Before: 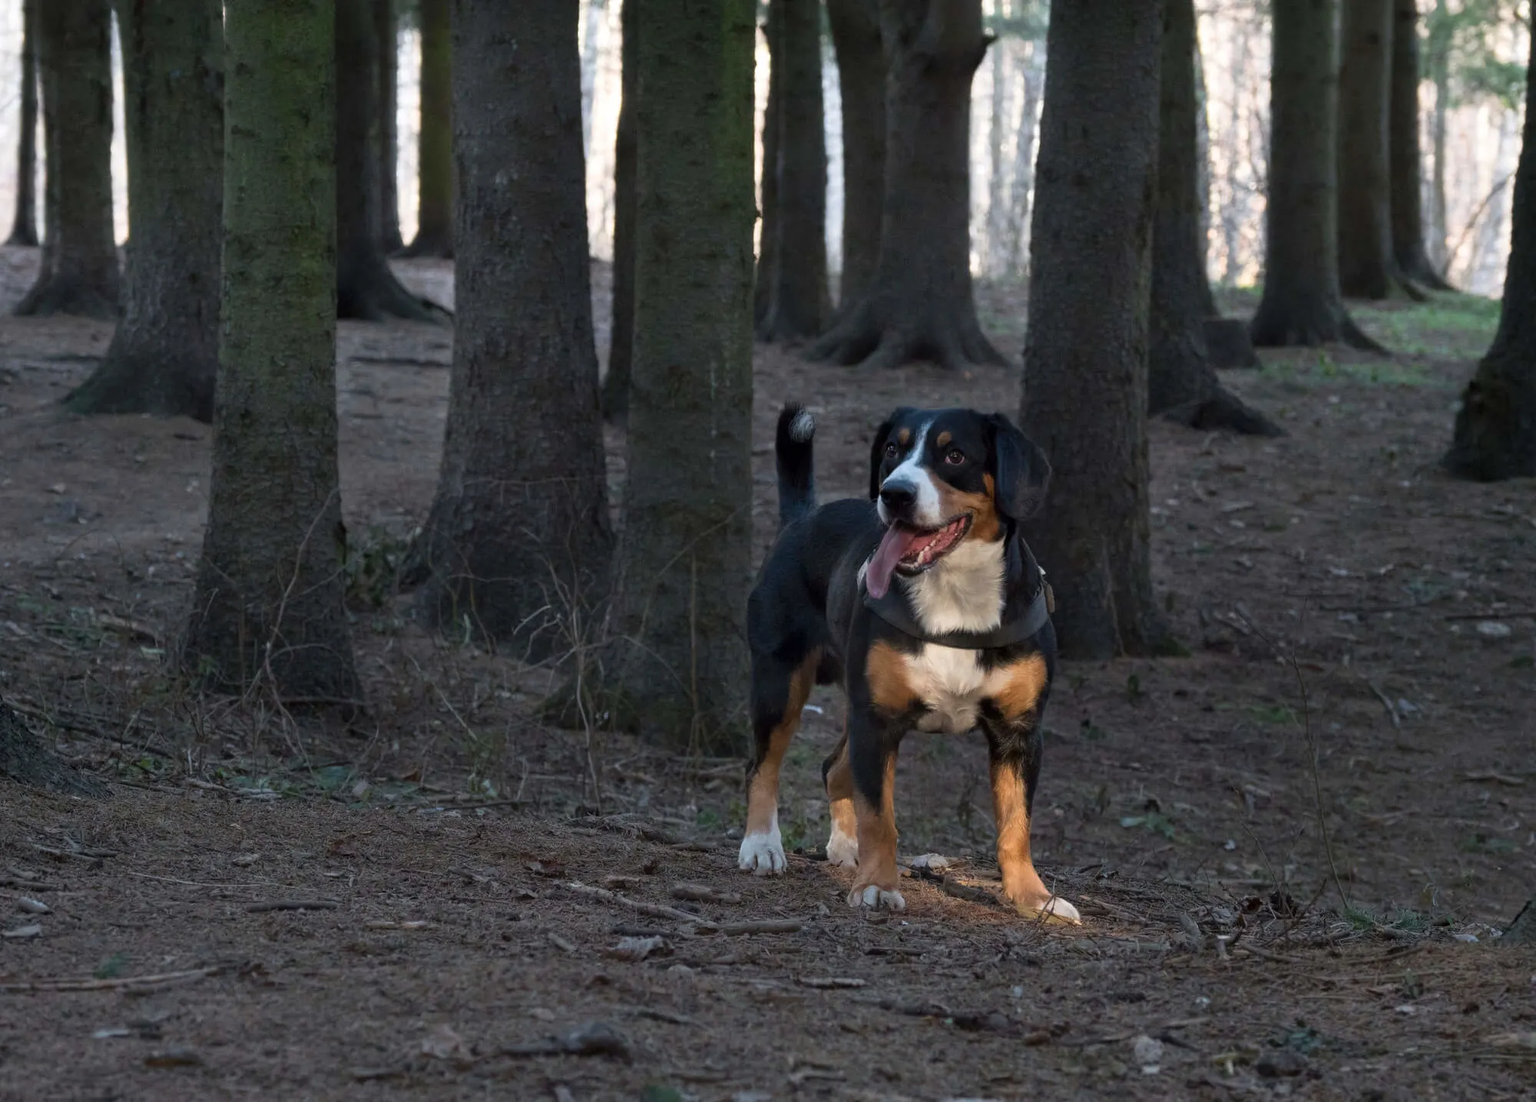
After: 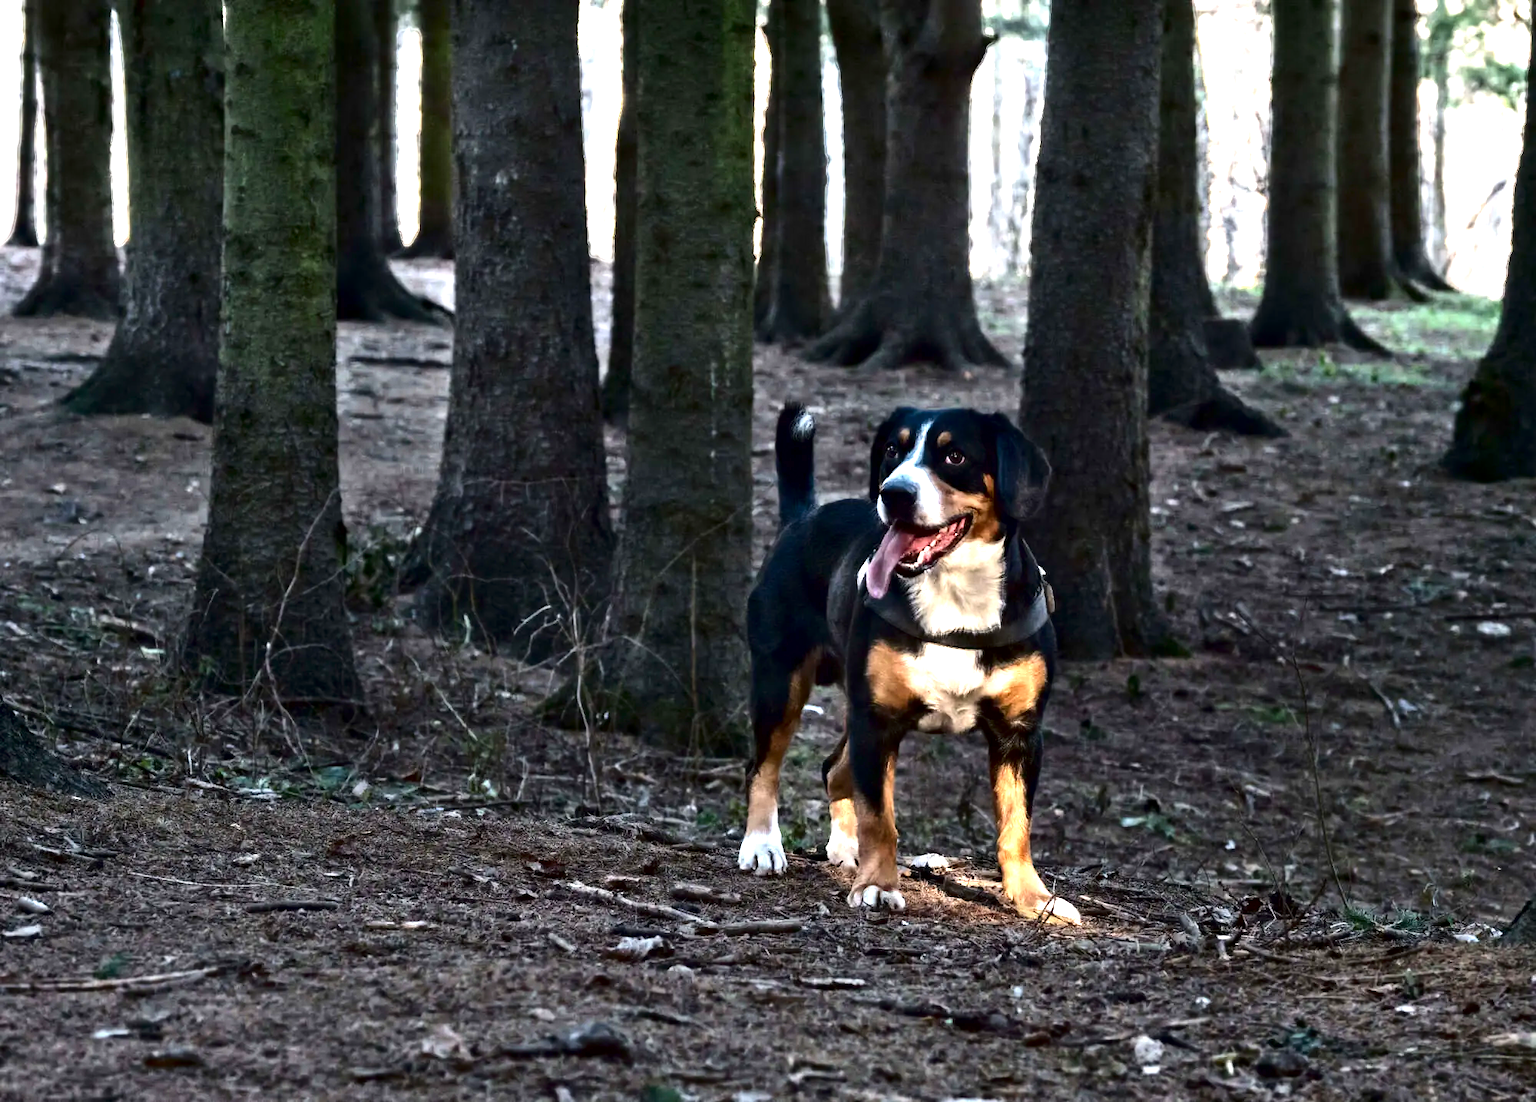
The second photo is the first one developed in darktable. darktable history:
exposure: black level correction 0, exposure 1.449 EV, compensate highlight preservation false
contrast equalizer: octaves 7, y [[0.511, 0.558, 0.631, 0.632, 0.559, 0.512], [0.5 ×6], [0.507, 0.559, 0.627, 0.644, 0.647, 0.647], [0 ×6], [0 ×6]]
contrast brightness saturation: contrast 0.186, brightness -0.241, saturation 0.112
